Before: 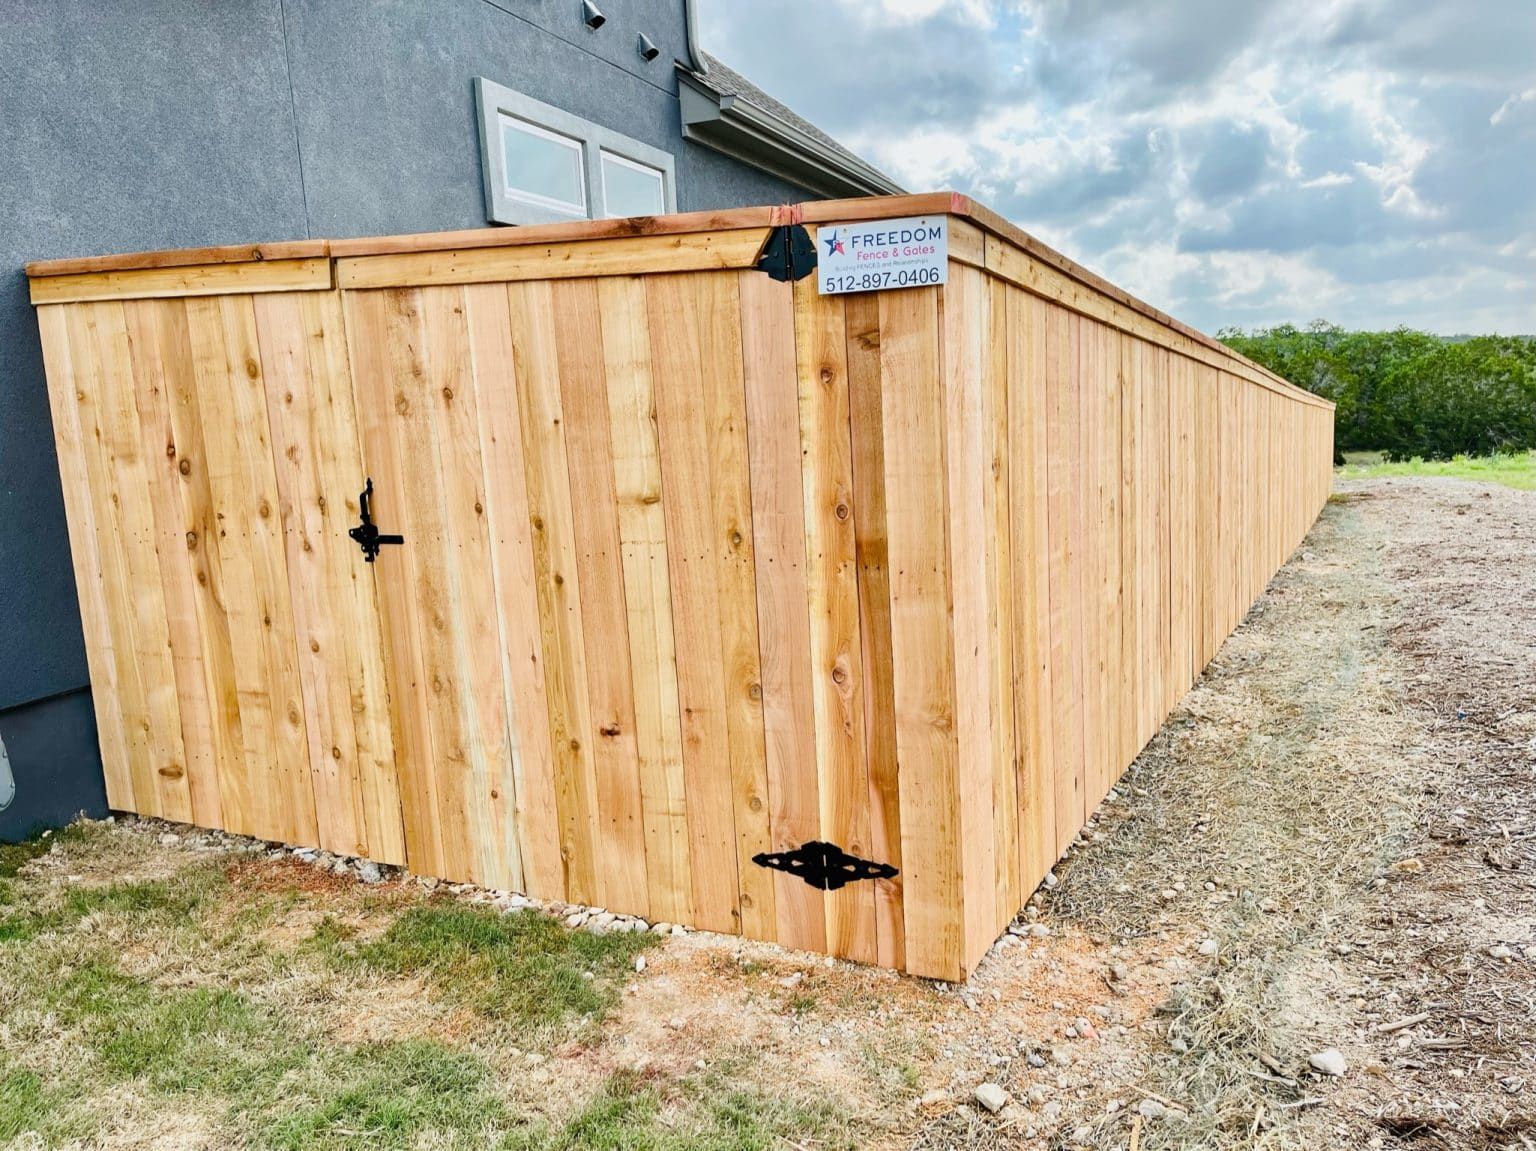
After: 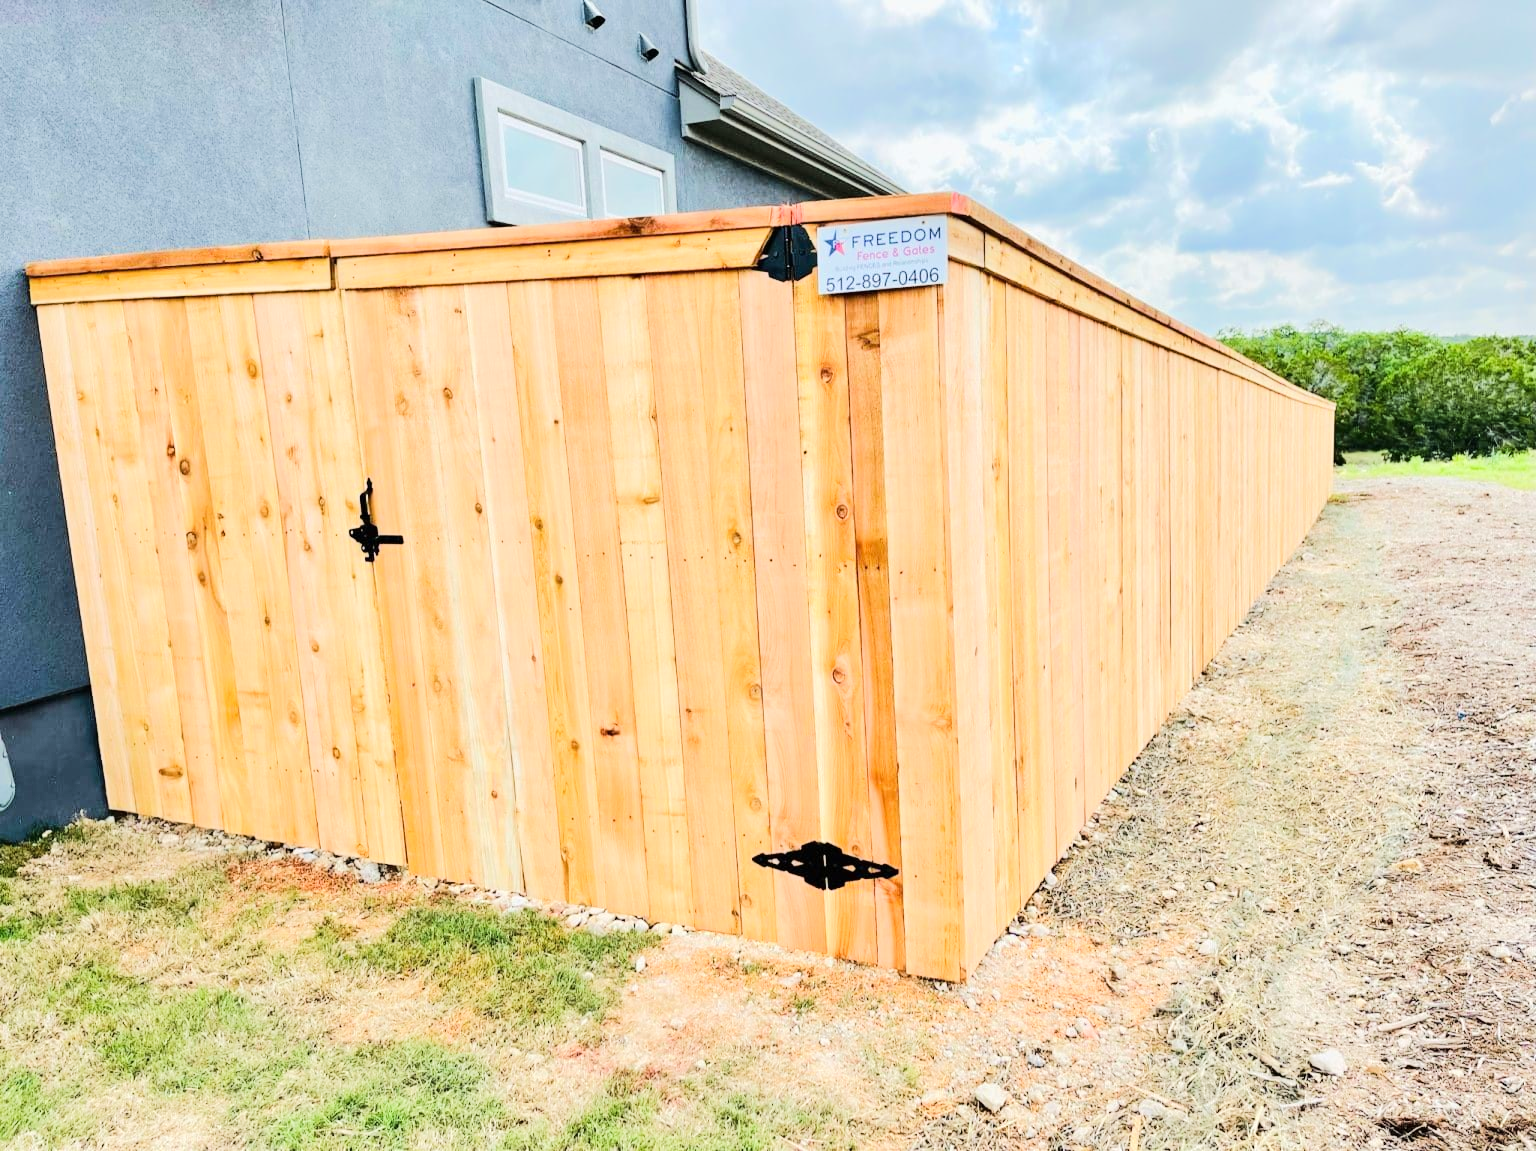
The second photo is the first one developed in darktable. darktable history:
tone equalizer: -7 EV 0.156 EV, -6 EV 0.611 EV, -5 EV 1.14 EV, -4 EV 1.31 EV, -3 EV 1.18 EV, -2 EV 0.6 EV, -1 EV 0.146 EV, edges refinement/feathering 500, mask exposure compensation -1.57 EV, preserve details no
